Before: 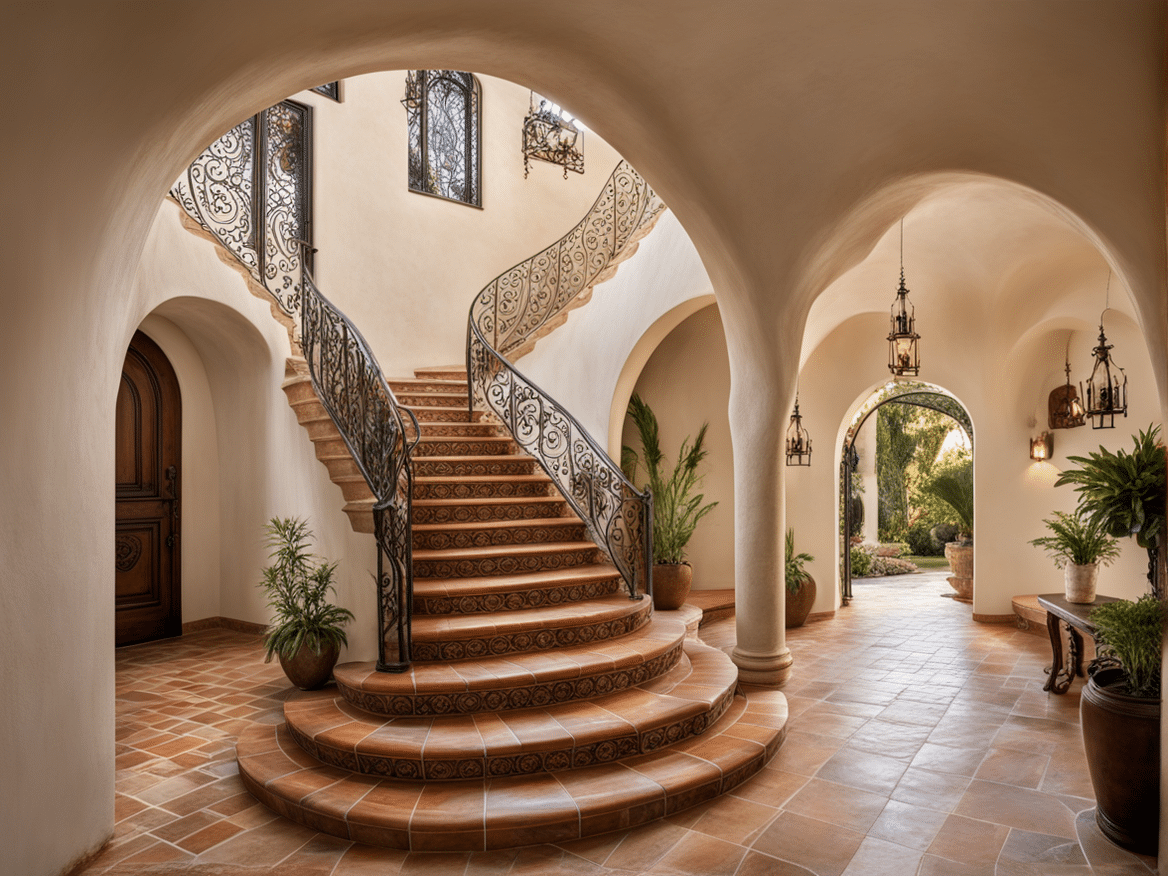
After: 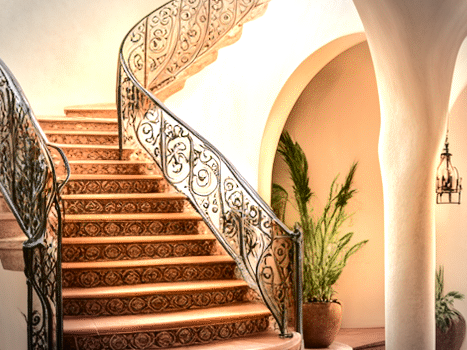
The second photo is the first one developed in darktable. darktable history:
tone equalizer: -8 EV -0.417 EV, -7 EV -0.389 EV, -6 EV -0.333 EV, -5 EV -0.222 EV, -3 EV 0.222 EV, -2 EV 0.333 EV, -1 EV 0.389 EV, +0 EV 0.417 EV, edges refinement/feathering 500, mask exposure compensation -1.57 EV, preserve details no
tone curve: curves: ch0 [(0, 0.019) (0.066, 0.054) (0.184, 0.184) (0.369, 0.417) (0.501, 0.586) (0.617, 0.71) (0.743, 0.787) (0.997, 0.997)]; ch1 [(0, 0) (0.187, 0.156) (0.388, 0.372) (0.437, 0.428) (0.474, 0.472) (0.499, 0.5) (0.521, 0.514) (0.548, 0.567) (0.6, 0.629) (0.82, 0.831) (1, 1)]; ch2 [(0, 0) (0.234, 0.227) (0.352, 0.372) (0.459, 0.484) (0.5, 0.505) (0.518, 0.516) (0.529, 0.541) (0.56, 0.594) (0.607, 0.644) (0.74, 0.771) (0.858, 0.873) (0.999, 0.994)], color space Lab, independent channels, preserve colors none
vignetting: automatic ratio true
crop: left 30%, top 30%, right 30%, bottom 30%
exposure: exposure 0.785 EV, compensate highlight preservation false
